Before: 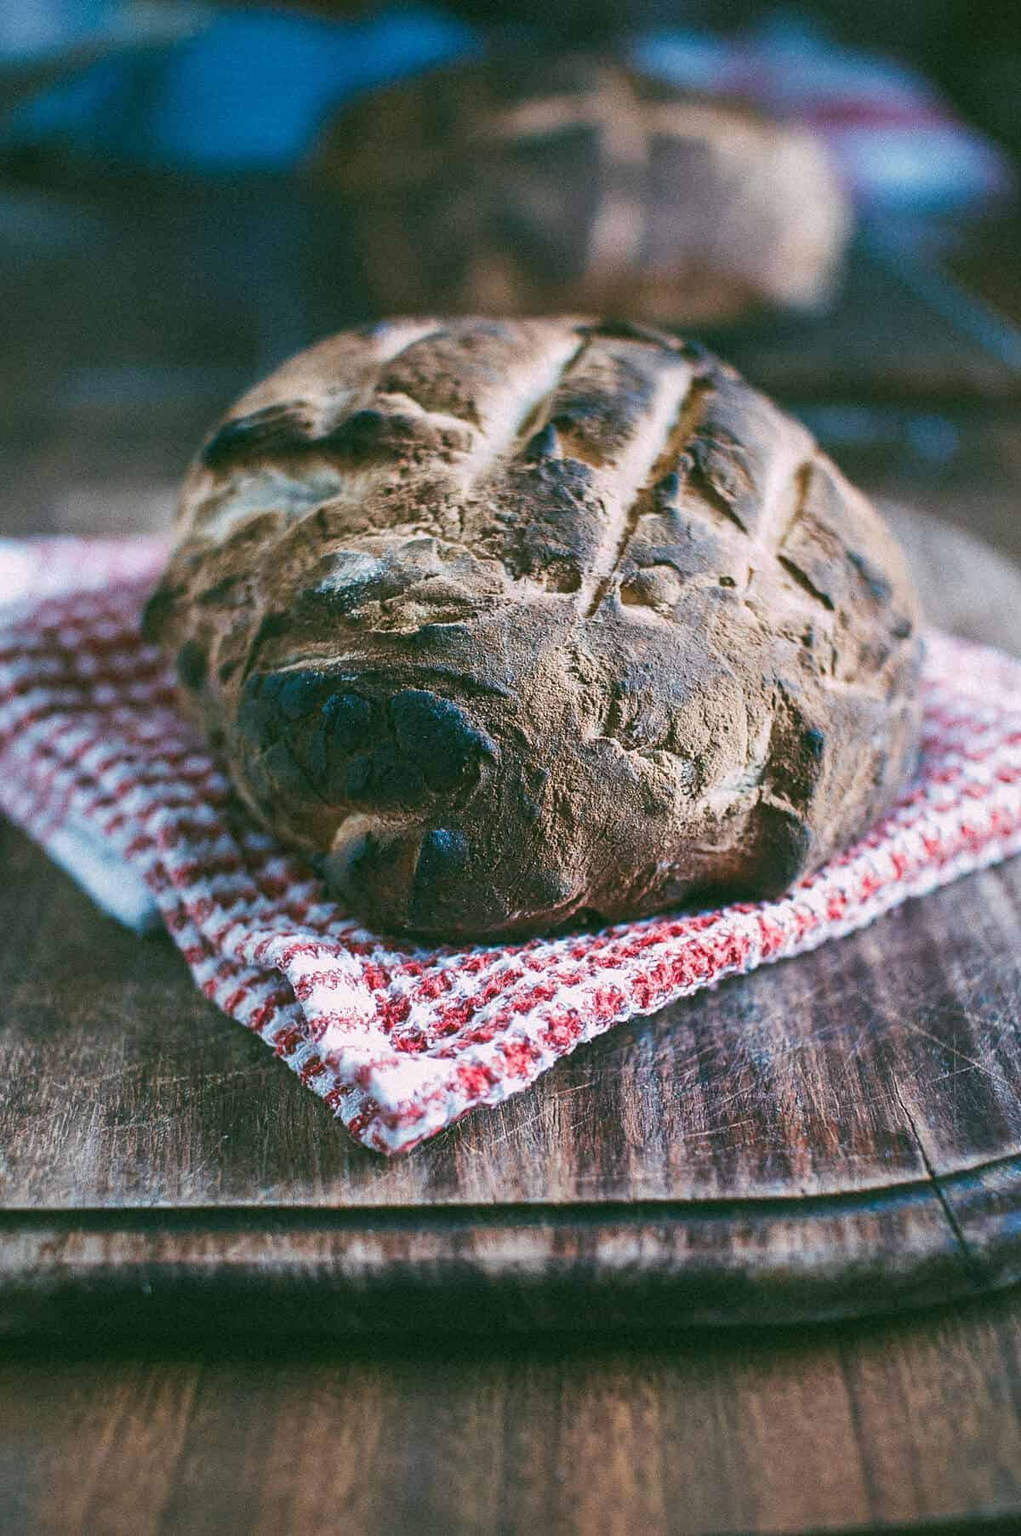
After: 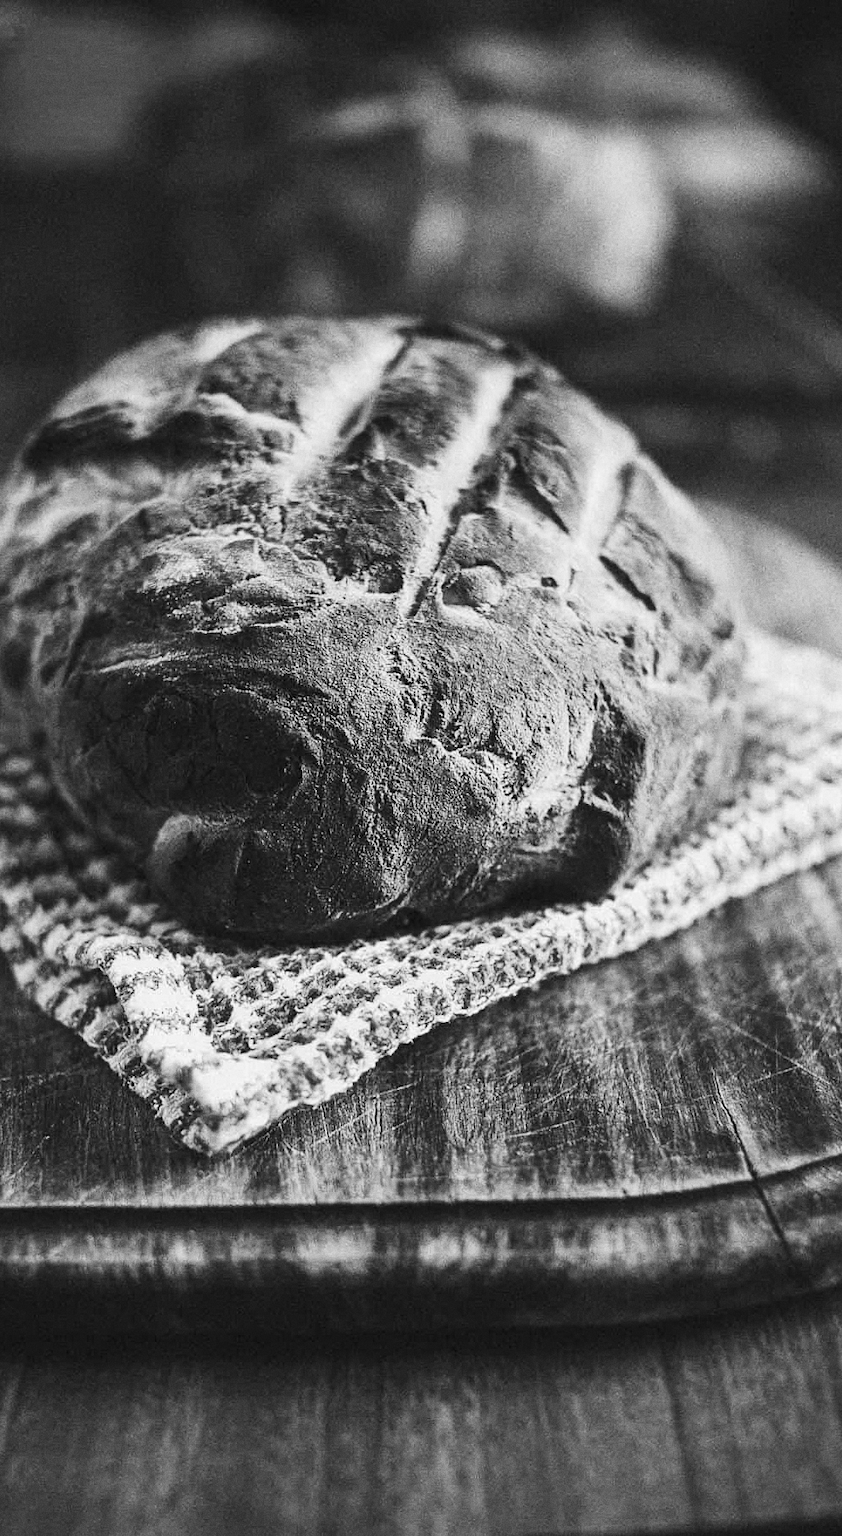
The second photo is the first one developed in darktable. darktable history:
crop: left 17.582%, bottom 0.031%
monochrome: size 1
grain: on, module defaults
tone curve: curves: ch0 [(0, 0) (0.055, 0.031) (0.282, 0.215) (0.729, 0.785) (1, 1)], color space Lab, linked channels, preserve colors none
